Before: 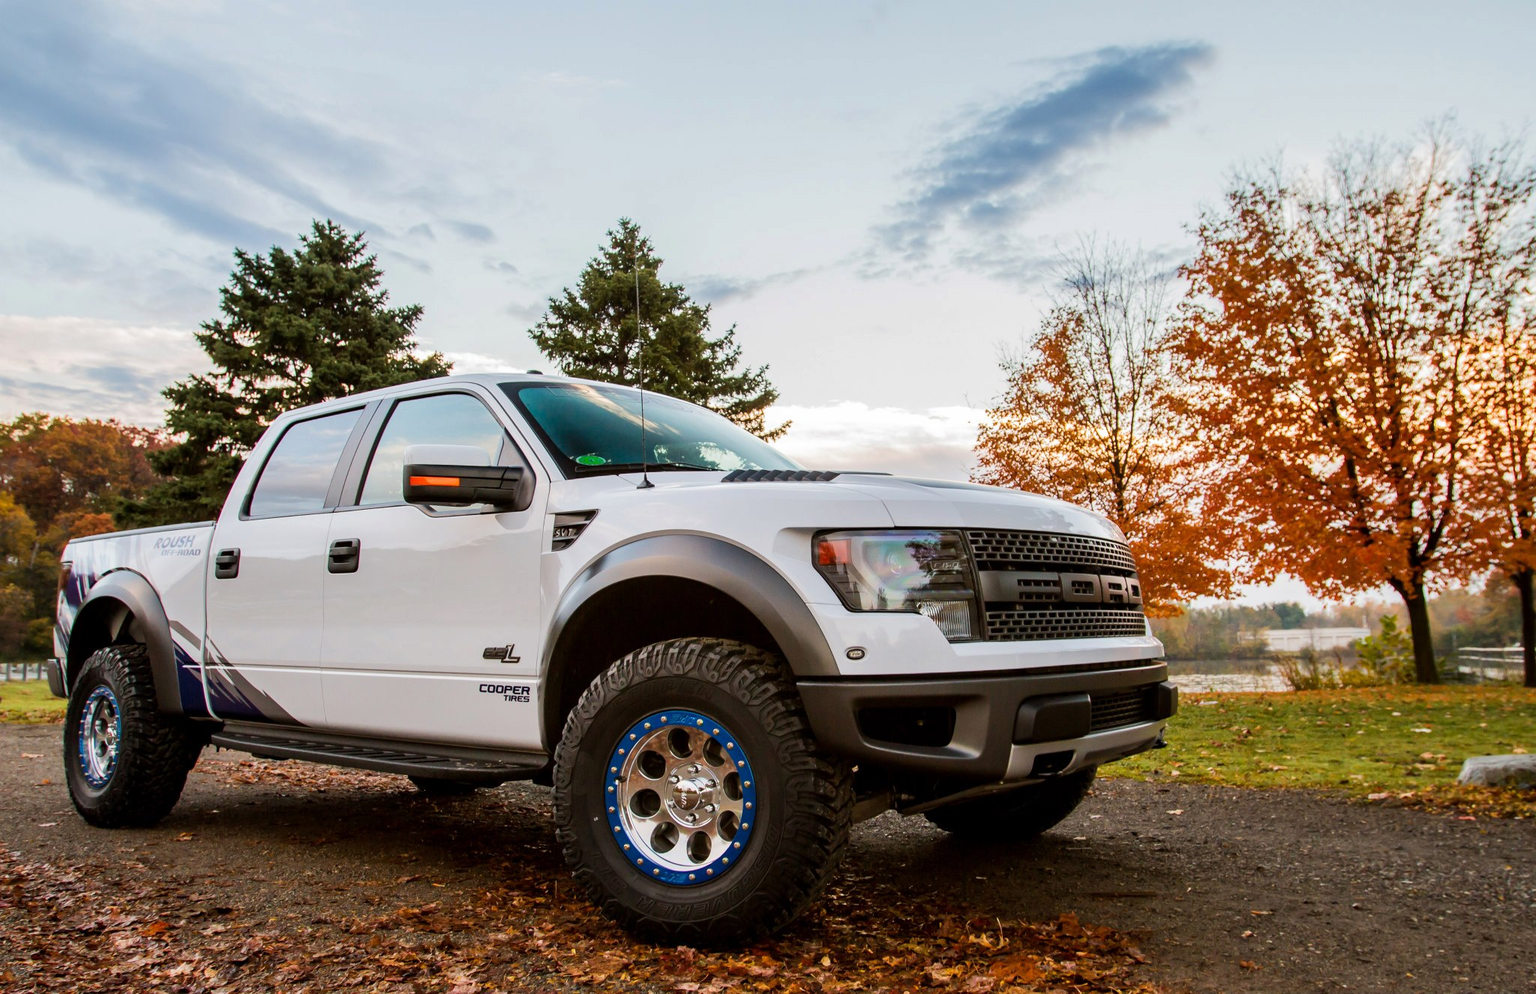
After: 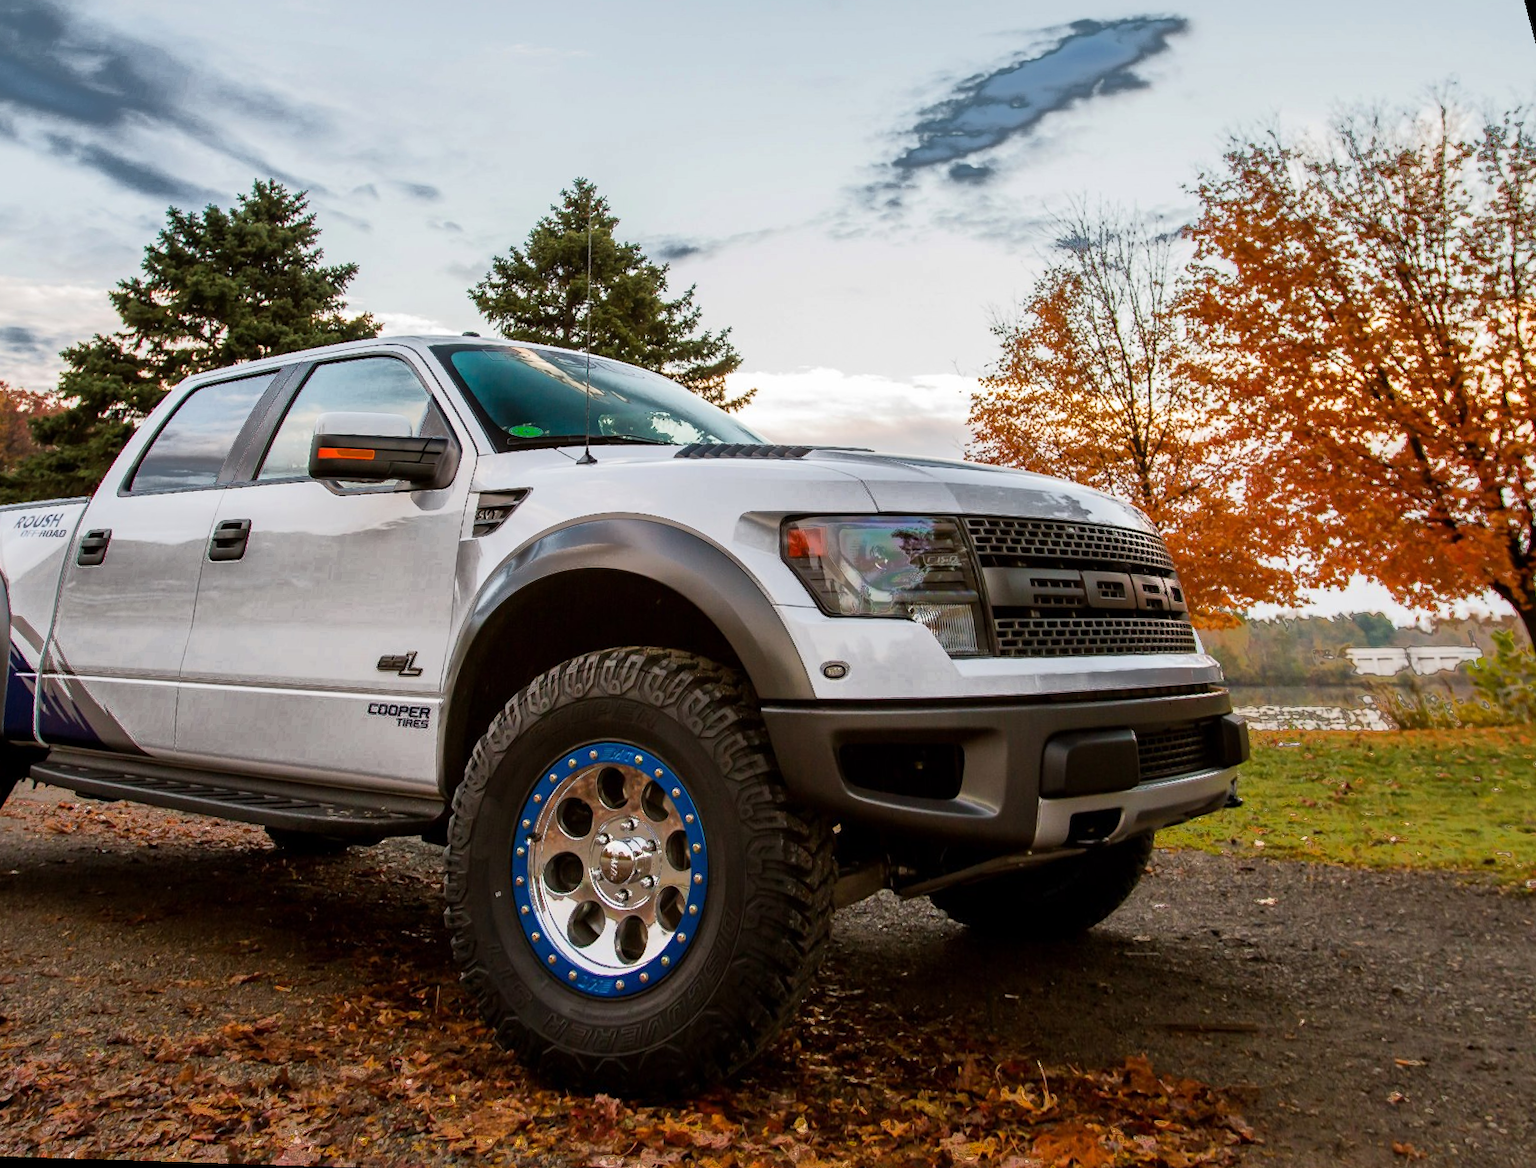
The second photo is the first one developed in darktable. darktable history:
fill light: exposure -0.73 EV, center 0.69, width 2.2
rotate and perspective: rotation 0.72°, lens shift (vertical) -0.352, lens shift (horizontal) -0.051, crop left 0.152, crop right 0.859, crop top 0.019, crop bottom 0.964
